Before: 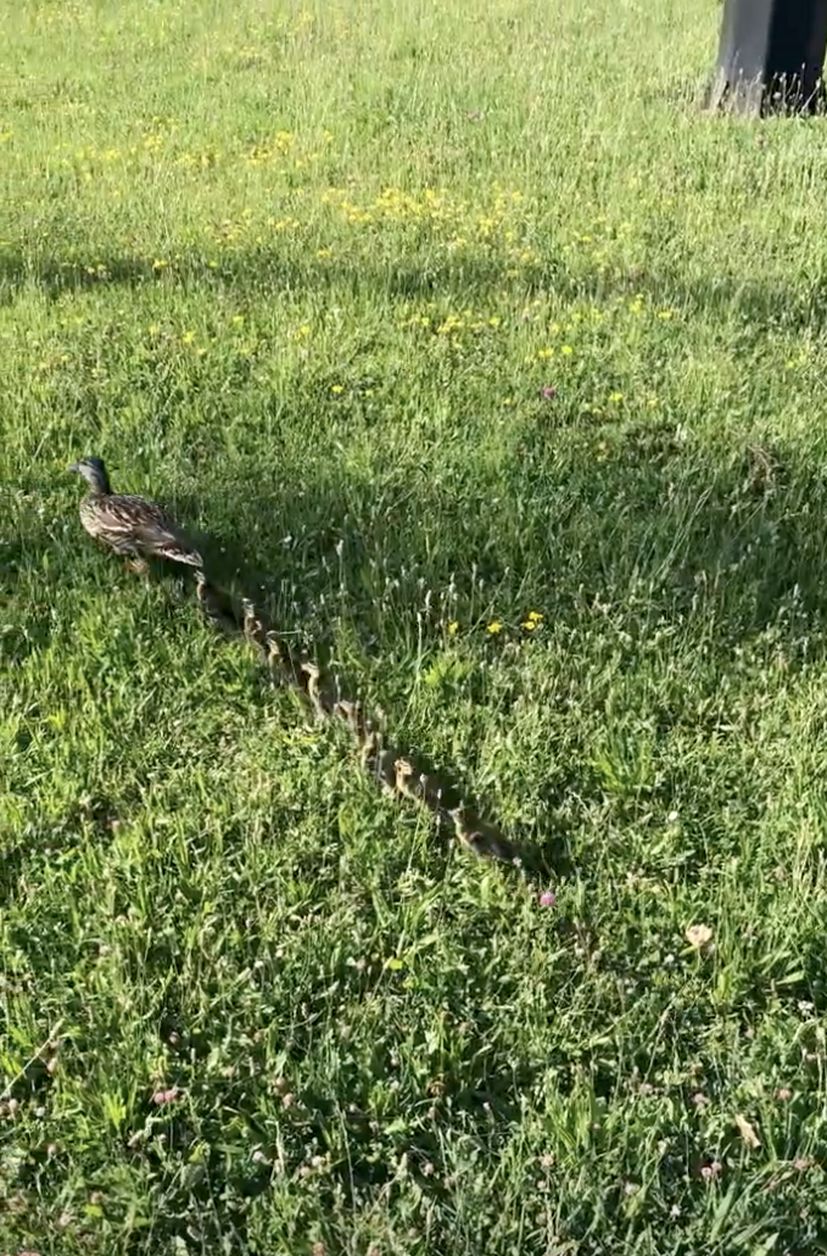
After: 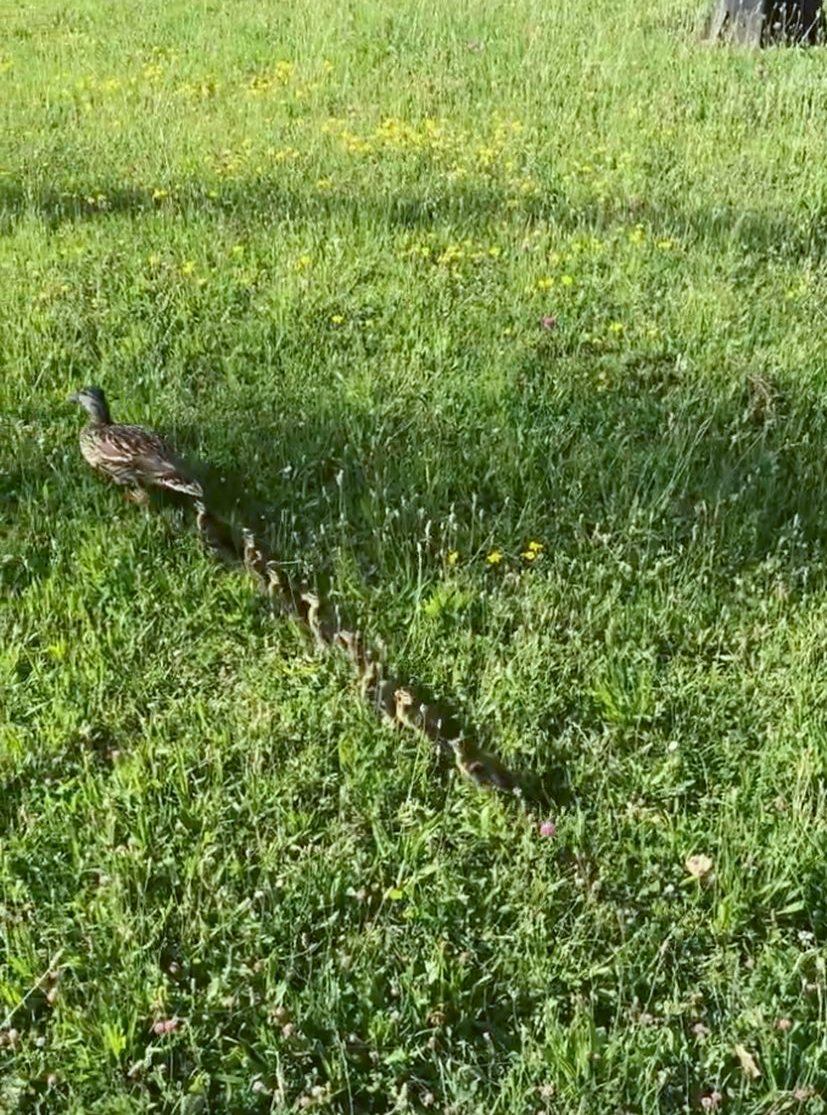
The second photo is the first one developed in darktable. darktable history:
crop and rotate: top 5.609%, bottom 5.609%
color balance: lift [1.004, 1.002, 1.002, 0.998], gamma [1, 1.007, 1.002, 0.993], gain [1, 0.977, 1.013, 1.023], contrast -3.64%
